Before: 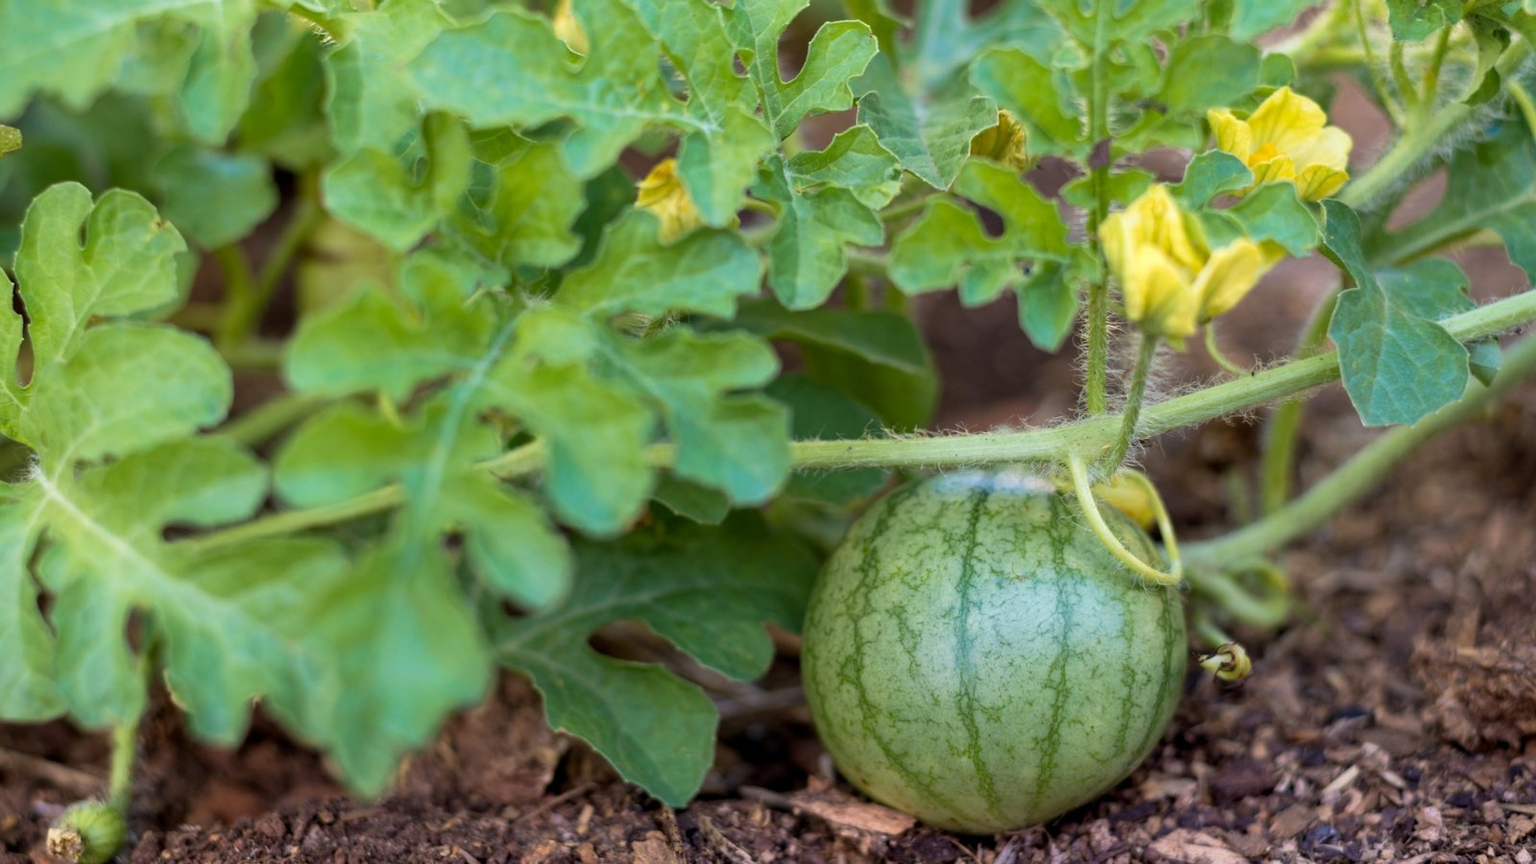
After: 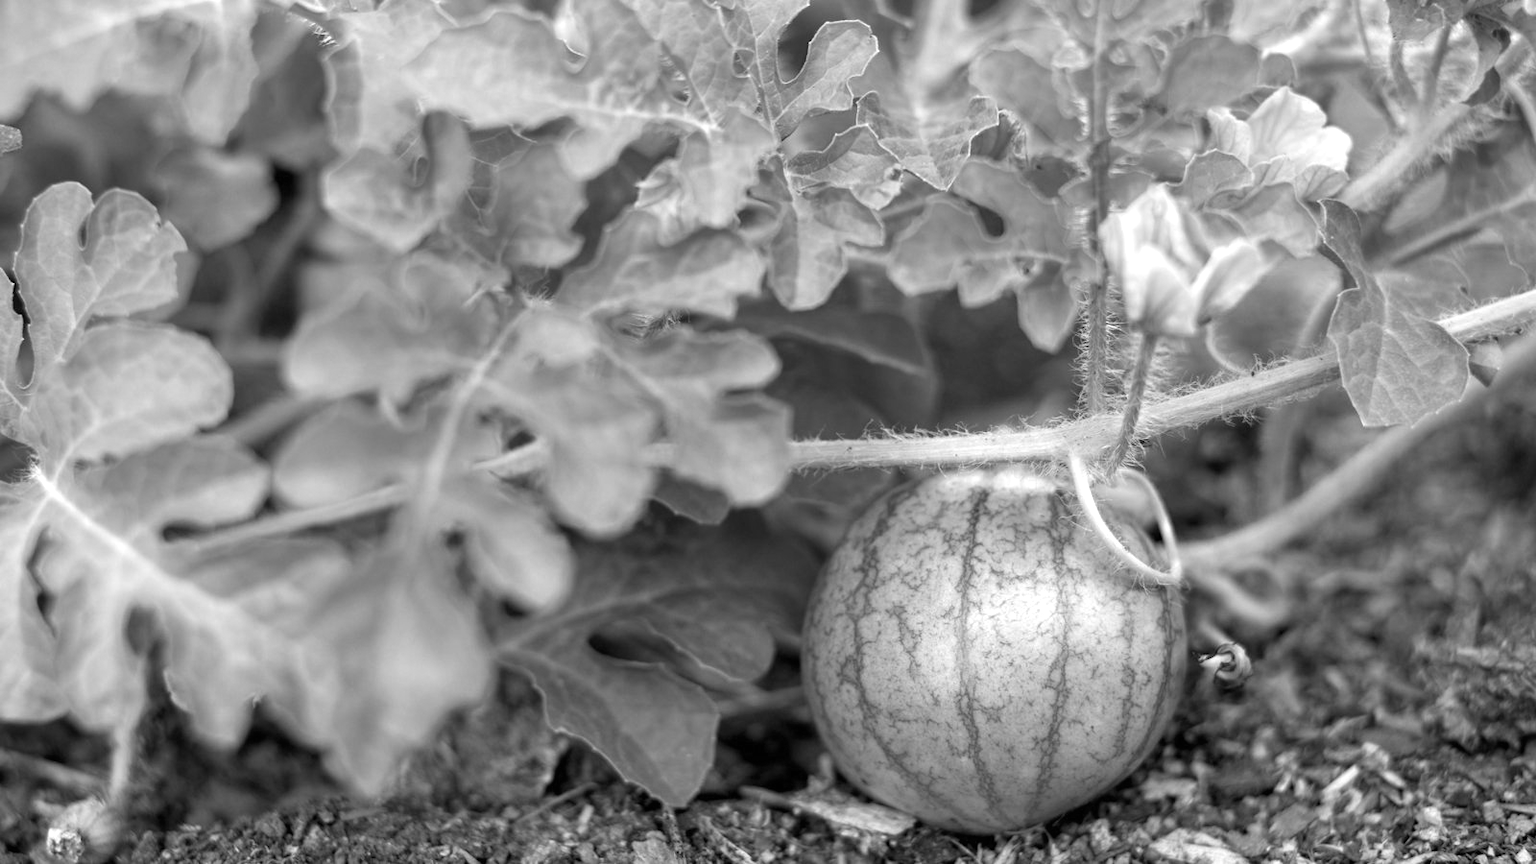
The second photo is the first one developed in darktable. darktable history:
exposure: black level correction 0, exposure 0.9 EV, compensate highlight preservation false
white balance: red 0.982, blue 1.018
color calibration: output gray [0.253, 0.26, 0.487, 0], gray › normalize channels true, illuminant same as pipeline (D50), adaptation XYZ, x 0.346, y 0.359, gamut compression 0
